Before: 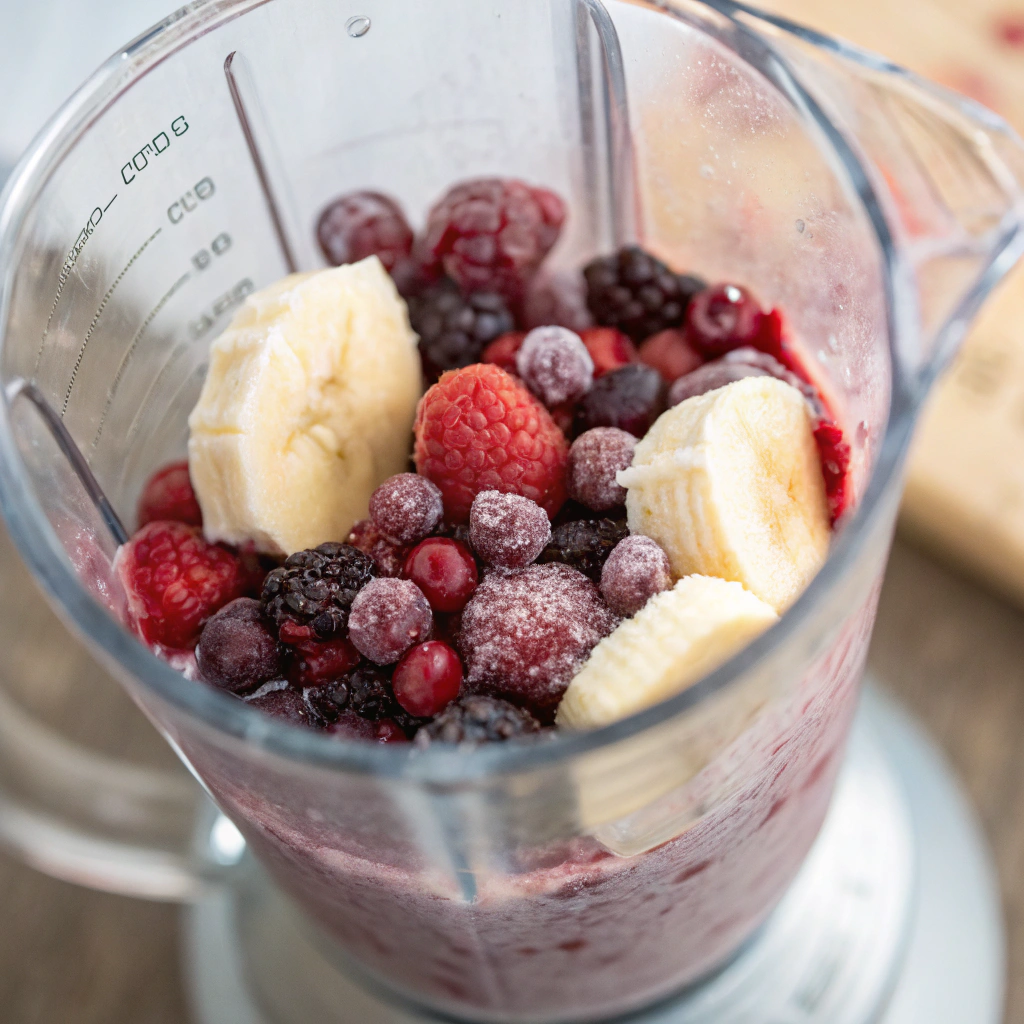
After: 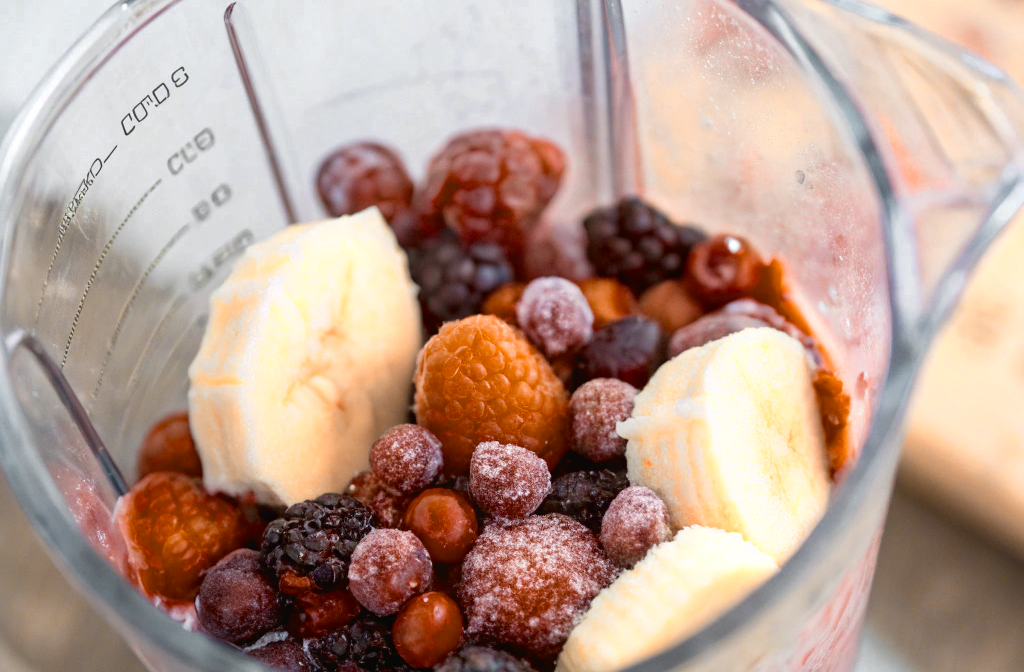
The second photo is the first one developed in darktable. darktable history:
crop and rotate: top 4.848%, bottom 29.503%
color zones: curves: ch0 [(0.009, 0.528) (0.136, 0.6) (0.255, 0.586) (0.39, 0.528) (0.522, 0.584) (0.686, 0.736) (0.849, 0.561)]; ch1 [(0.045, 0.781) (0.14, 0.416) (0.257, 0.695) (0.442, 0.032) (0.738, 0.338) (0.818, 0.632) (0.891, 0.741) (1, 0.704)]; ch2 [(0, 0.667) (0.141, 0.52) (0.26, 0.37) (0.474, 0.432) (0.743, 0.286)]
